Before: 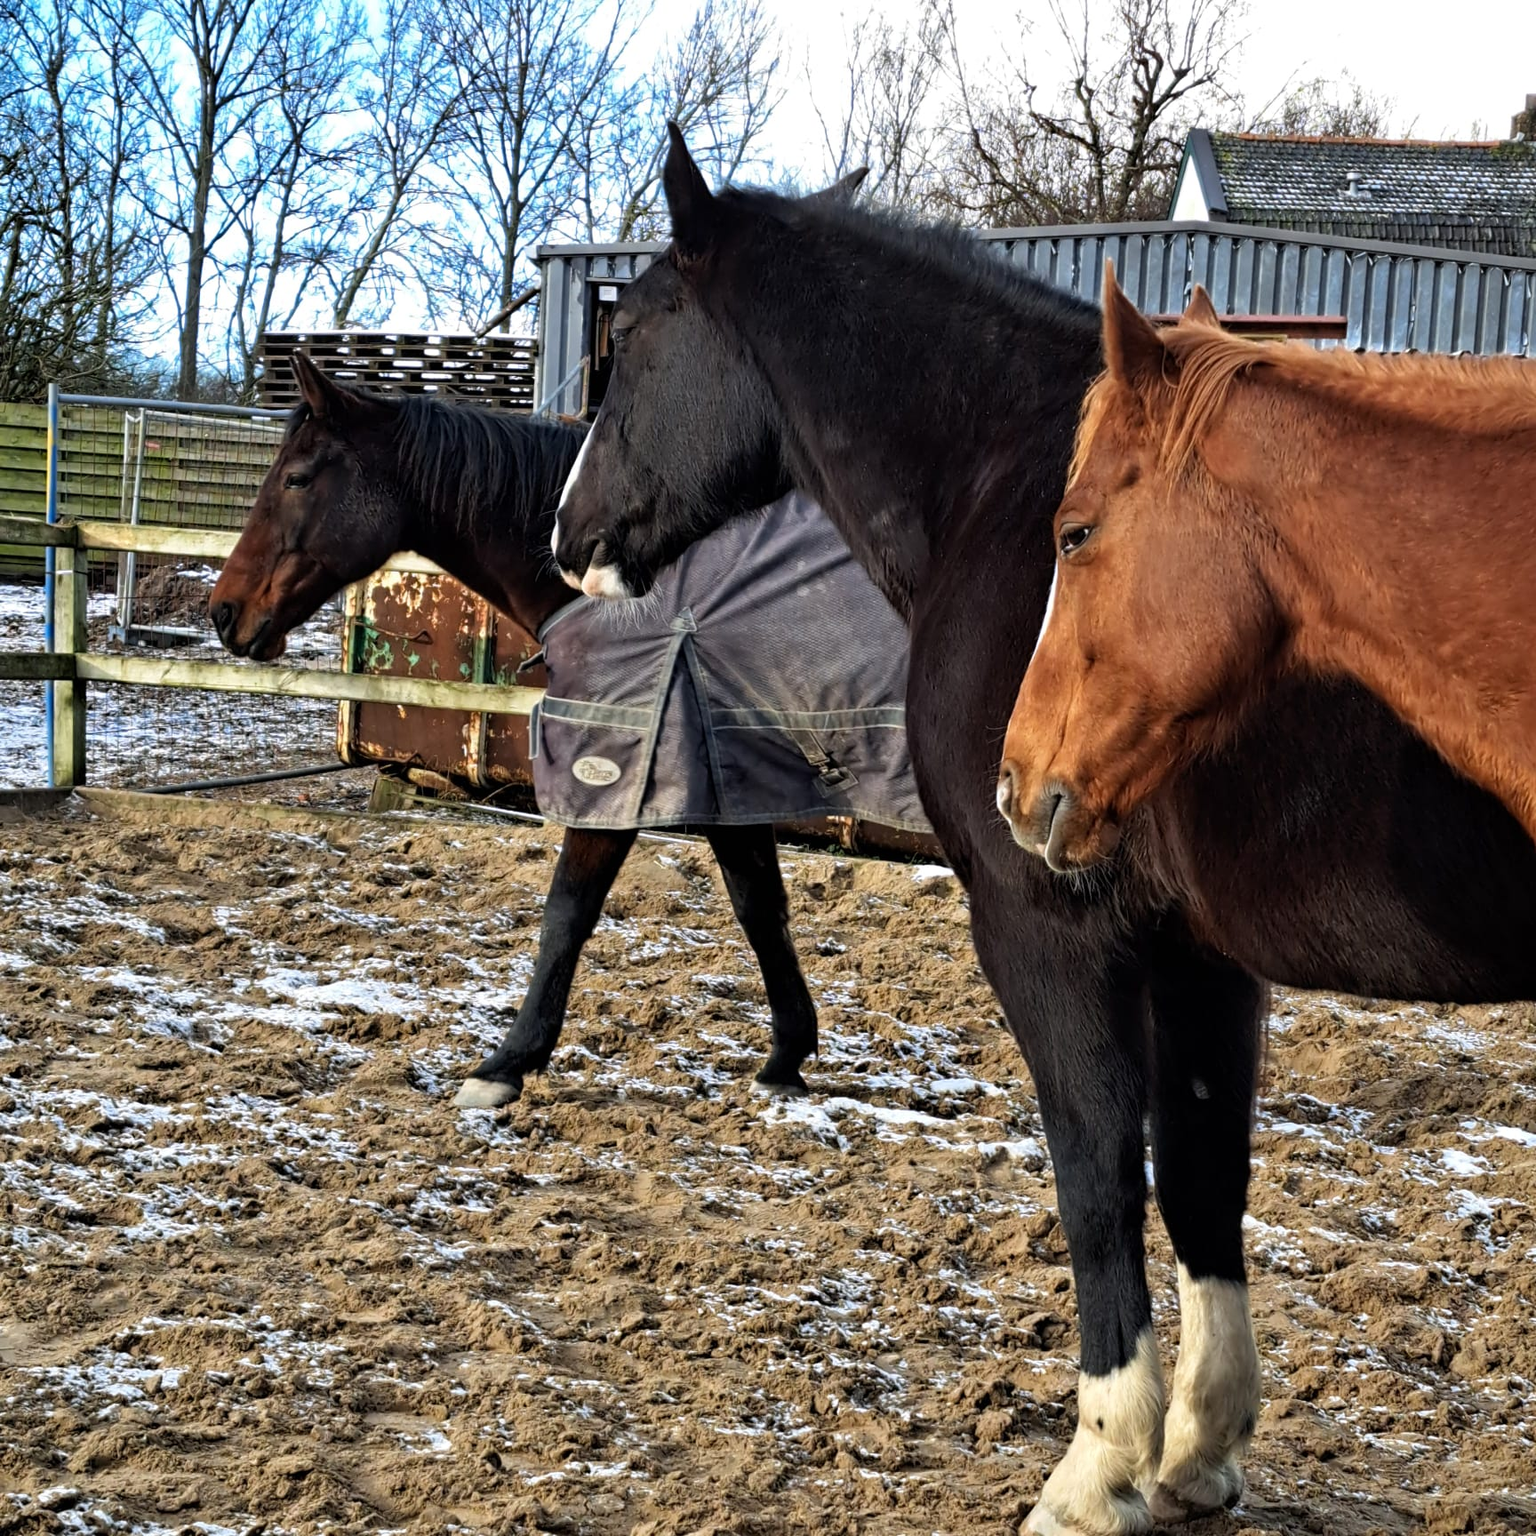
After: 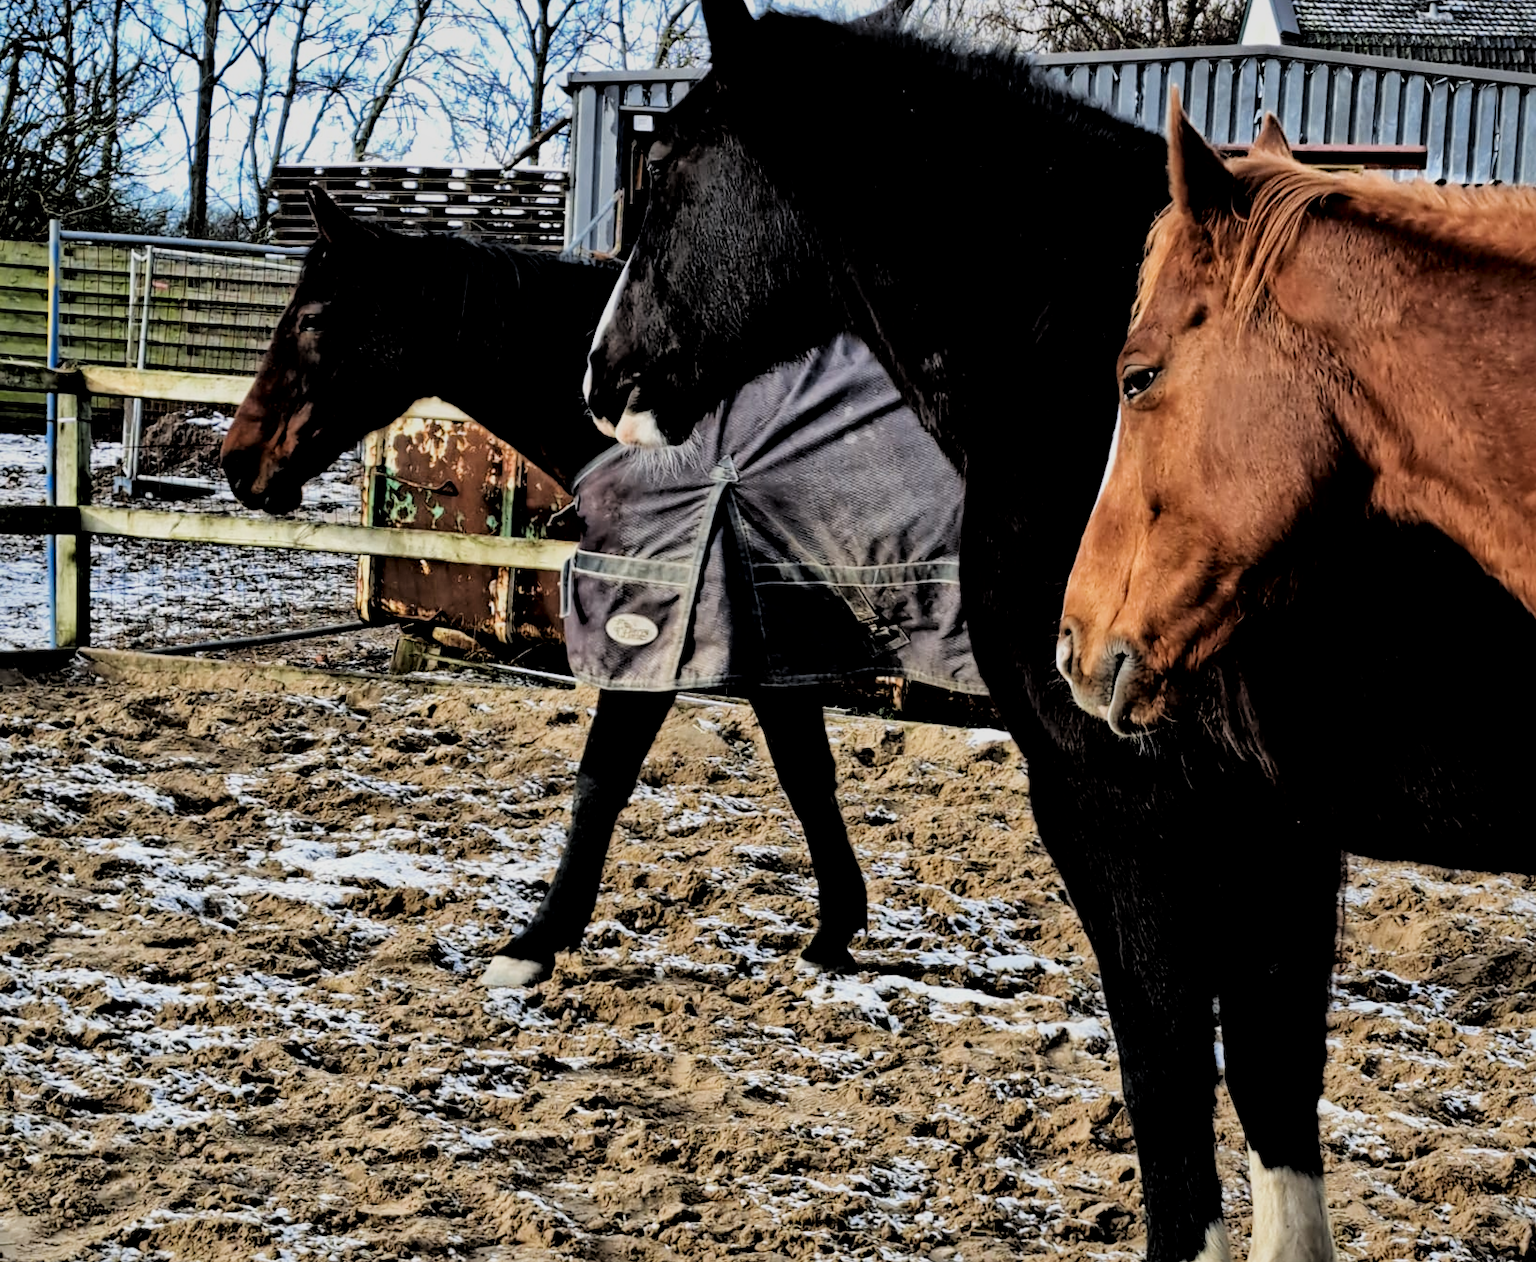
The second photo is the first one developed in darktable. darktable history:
crop and rotate: angle 0.114°, top 11.509%, right 5.487%, bottom 10.836%
local contrast: mode bilateral grid, contrast 26, coarseness 61, detail 152%, midtone range 0.2
filmic rgb: black relative exposure -2.75 EV, white relative exposure 4.56 EV, hardness 1.76, contrast 1.243
